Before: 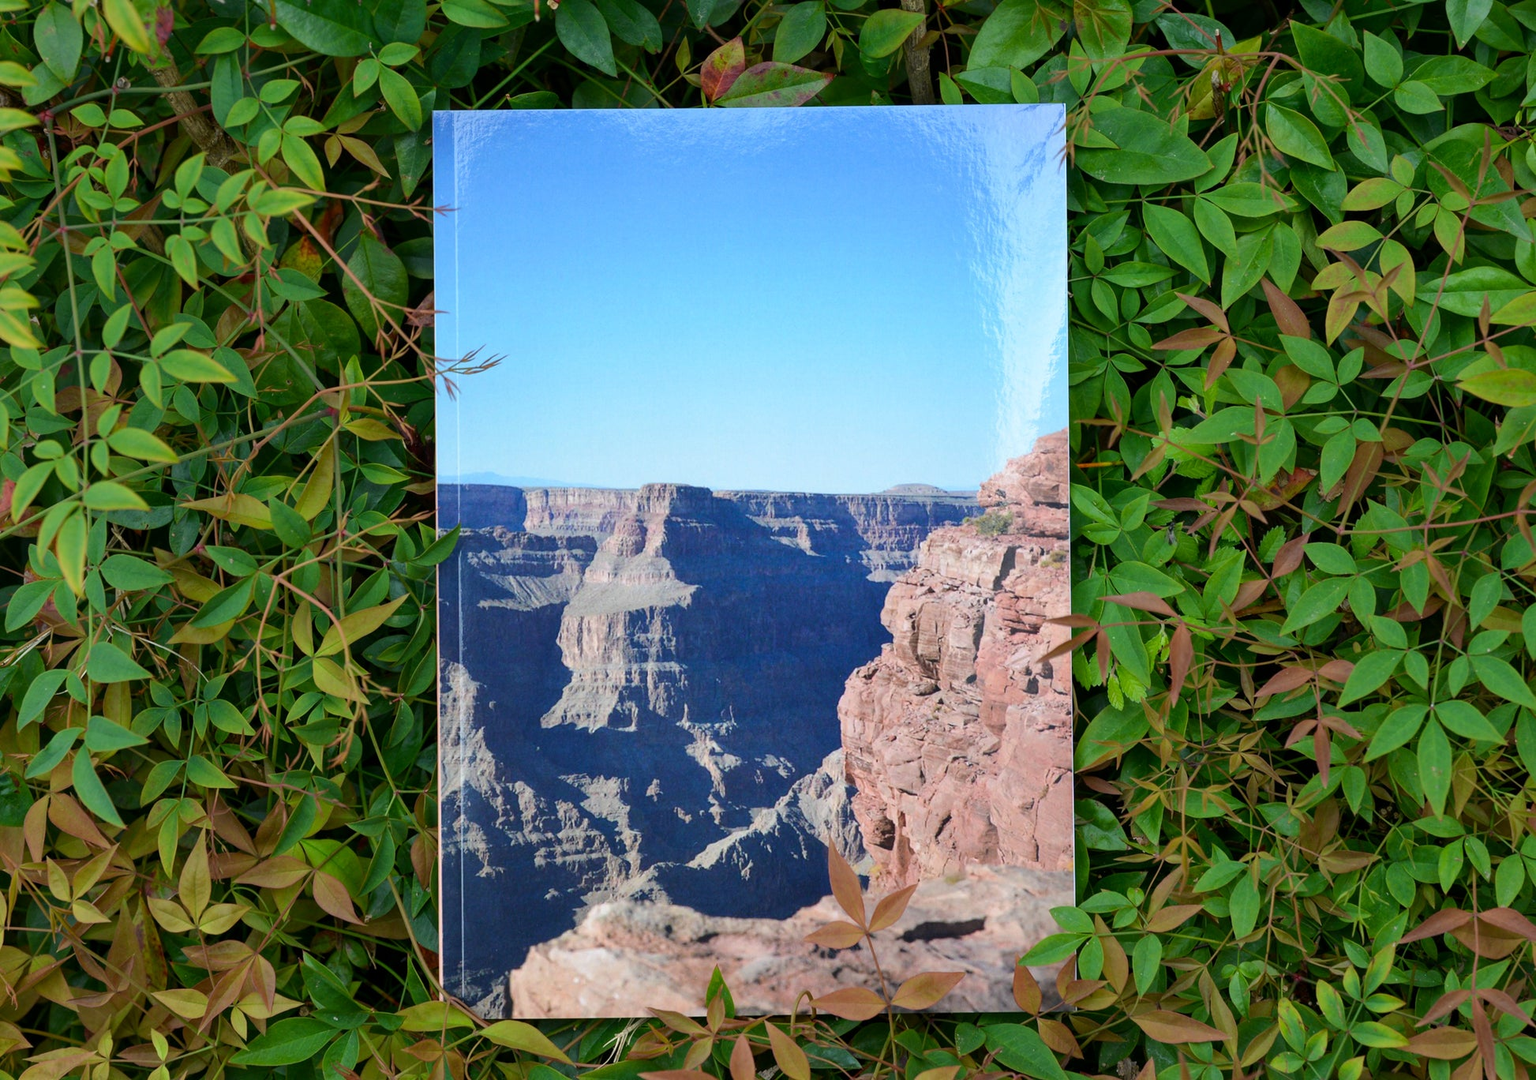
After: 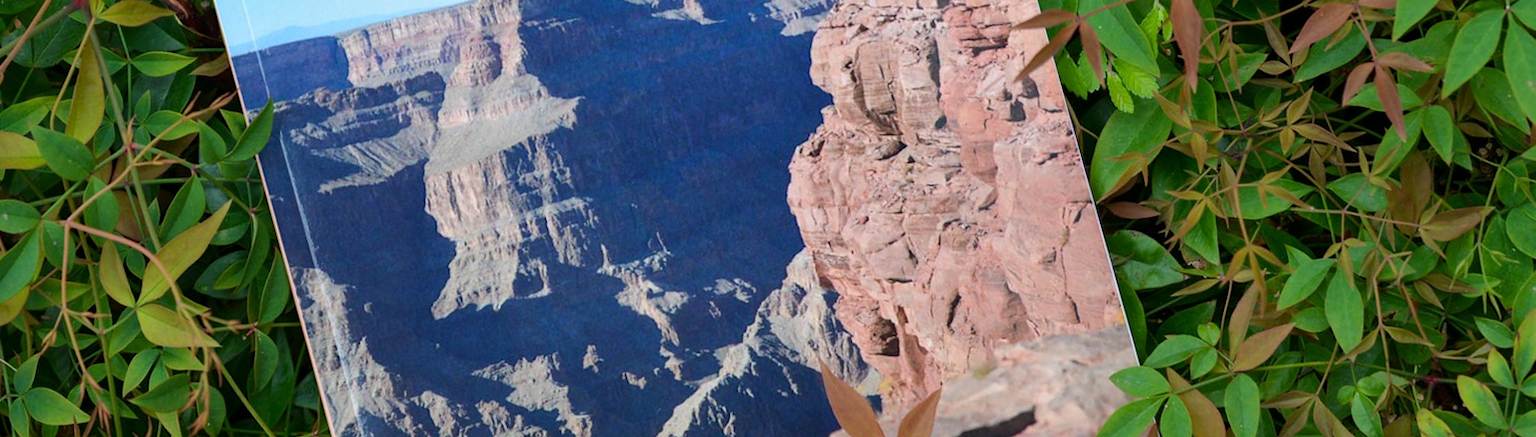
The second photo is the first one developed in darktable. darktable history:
crop and rotate: left 13.306%, top 48.129%, bottom 2.928%
rotate and perspective: rotation -14.8°, crop left 0.1, crop right 0.903, crop top 0.25, crop bottom 0.748
